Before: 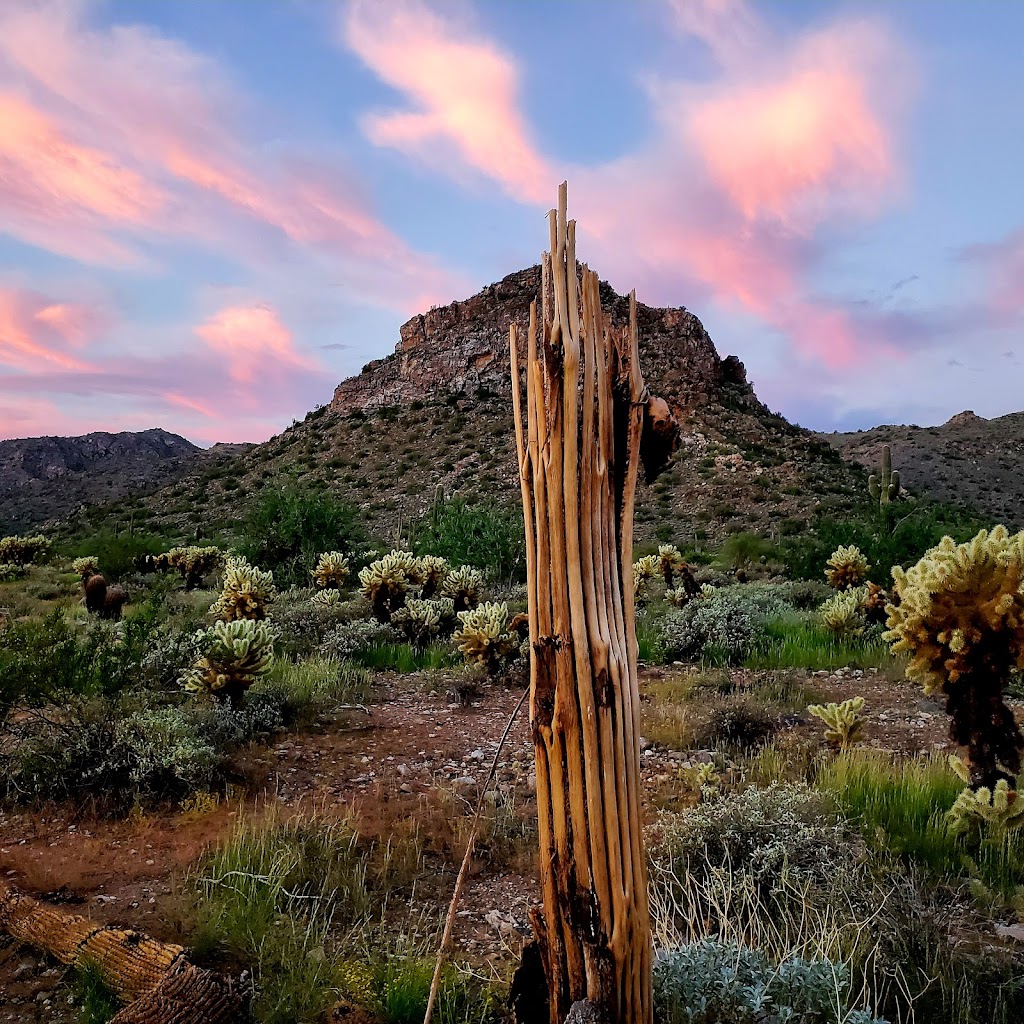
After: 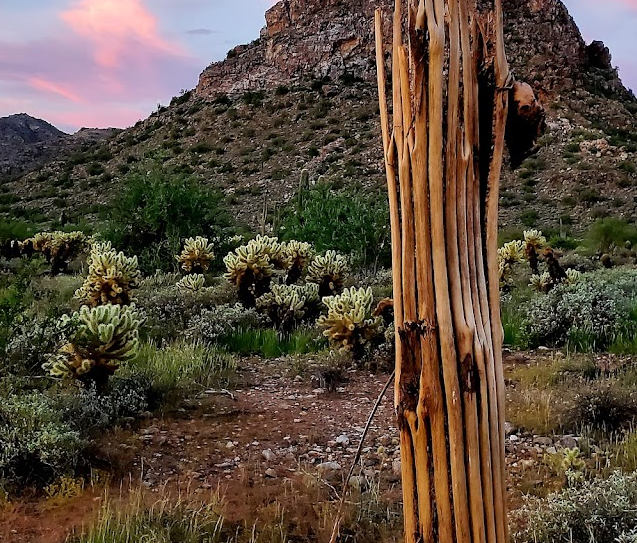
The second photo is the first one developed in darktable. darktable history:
crop: left 13.203%, top 30.812%, right 24.553%, bottom 16.079%
